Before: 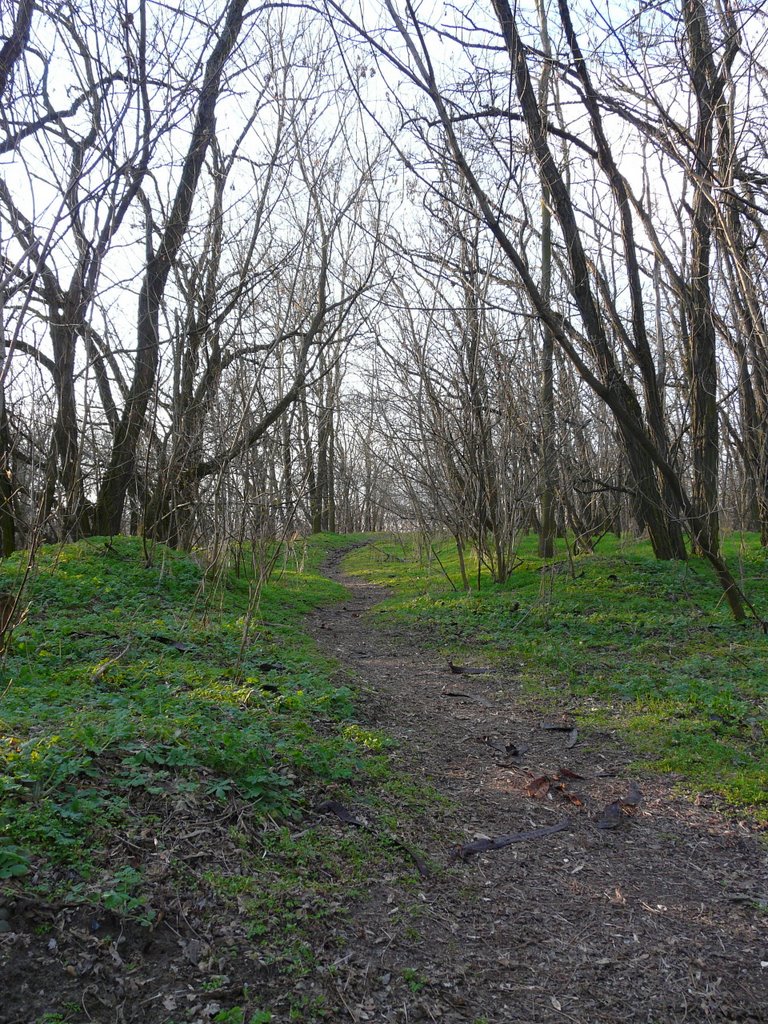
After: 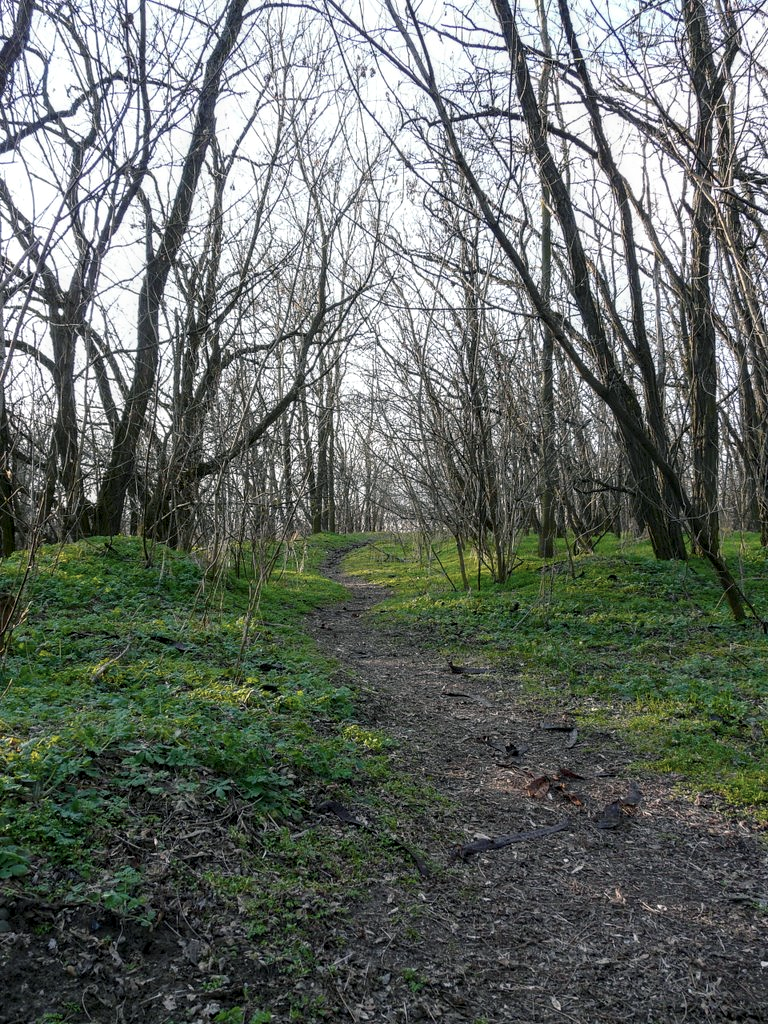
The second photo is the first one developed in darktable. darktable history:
contrast brightness saturation: contrast 0.102, saturation -0.375
color balance rgb: shadows lift › luminance -7.76%, shadows lift › chroma 2.111%, shadows lift › hue 199.47°, linear chroma grading › global chroma 9.047%, perceptual saturation grading › global saturation 19.419%, global vibrance 20%
local contrast: highlights 36%, detail 135%
